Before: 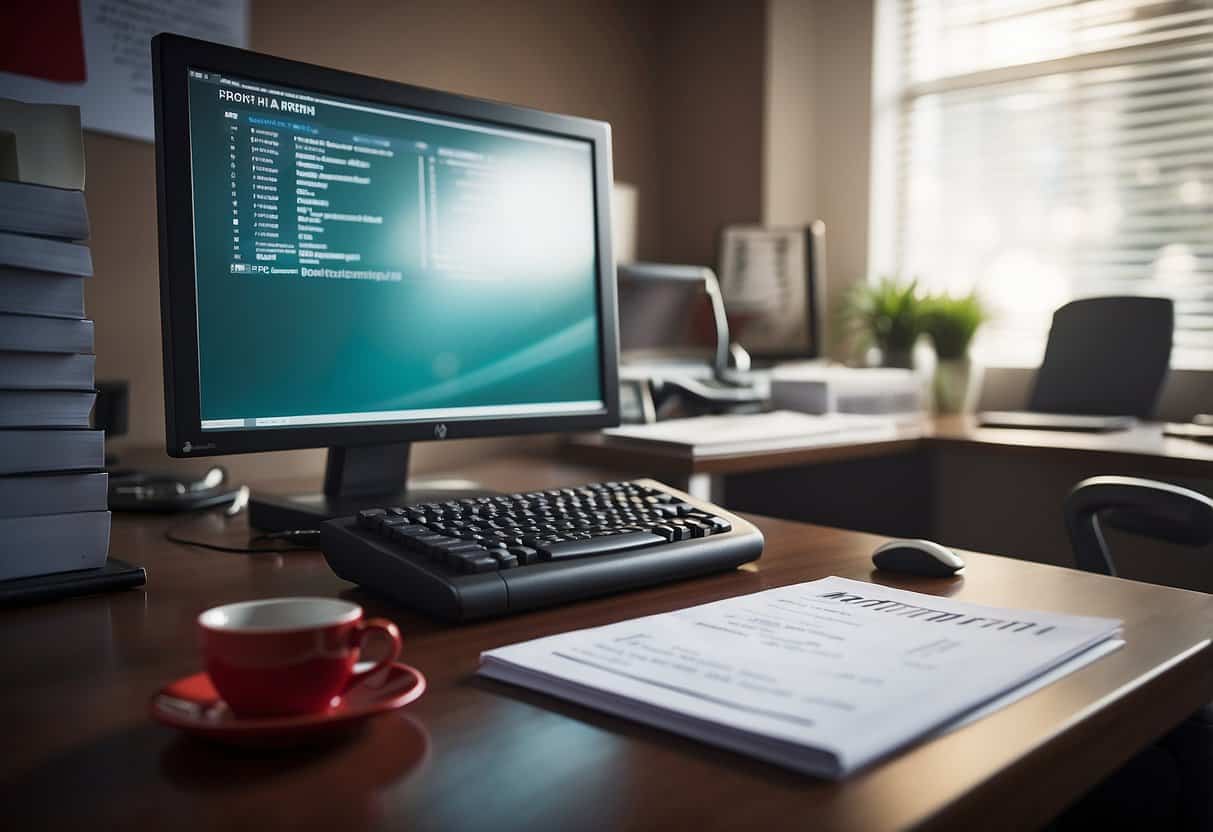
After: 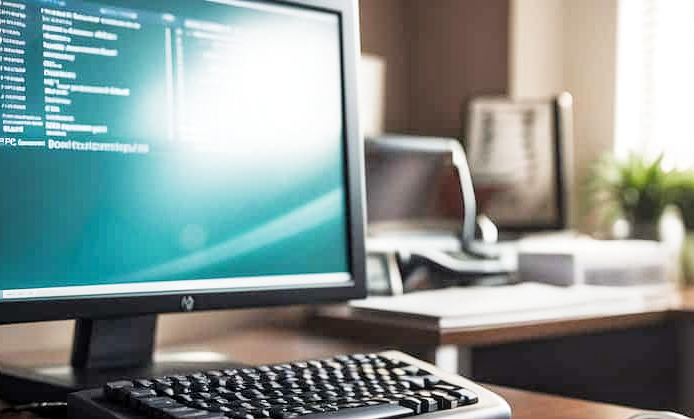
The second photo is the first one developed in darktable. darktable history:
filmic rgb: middle gray luminance 9.23%, black relative exposure -10.55 EV, white relative exposure 3.45 EV, threshold 6 EV, target black luminance 0%, hardness 5.98, latitude 59.69%, contrast 1.087, highlights saturation mix 5%, shadows ↔ highlights balance 29.23%, add noise in highlights 0, color science v3 (2019), use custom middle-gray values true, iterations of high-quality reconstruction 0, contrast in highlights soft, enable highlight reconstruction true
crop: left 20.932%, top 15.471%, right 21.848%, bottom 34.081%
local contrast: on, module defaults
